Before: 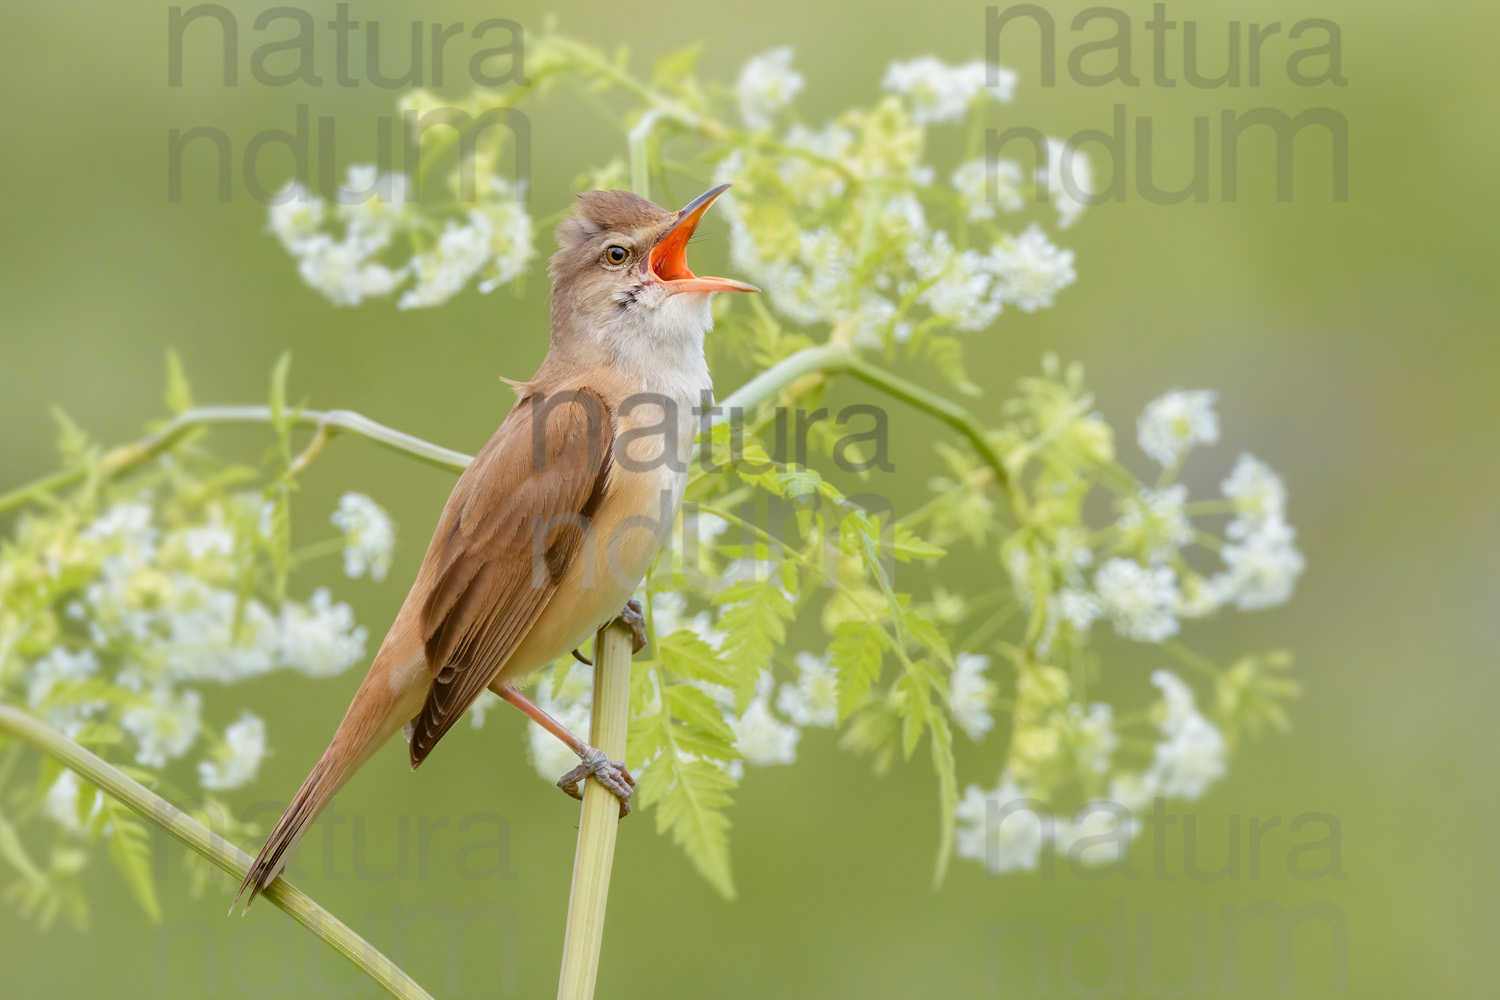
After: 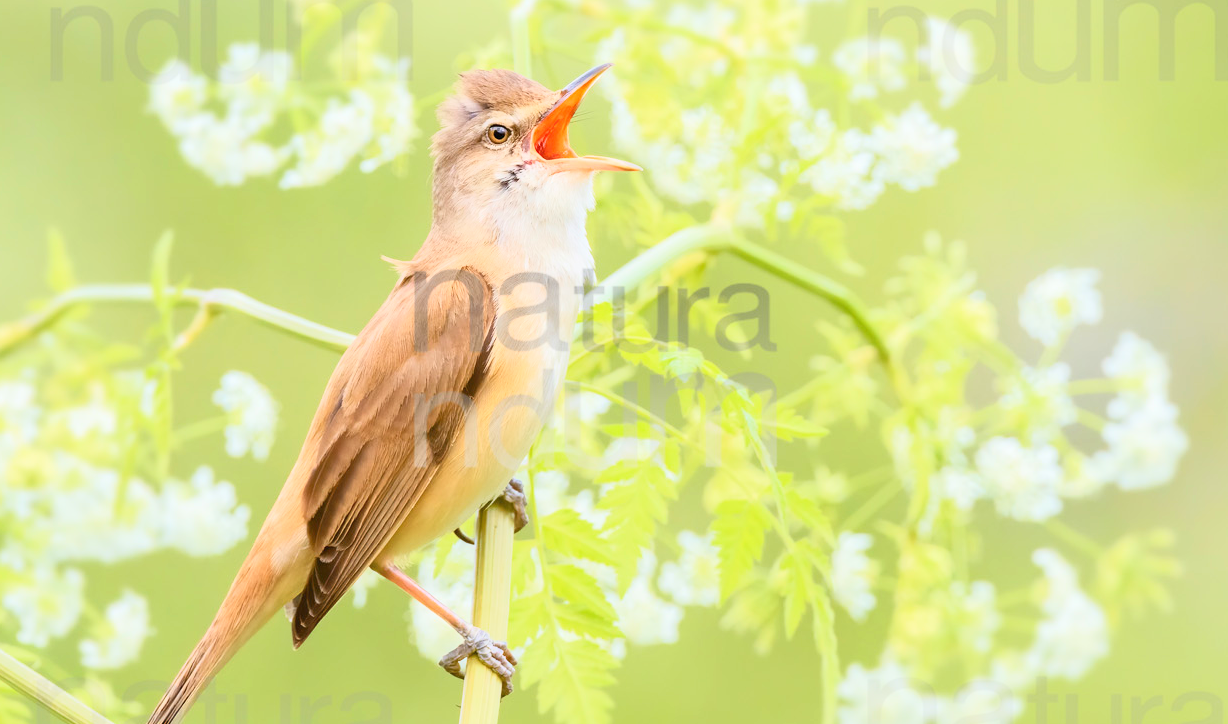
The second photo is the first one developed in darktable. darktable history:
crop: left 7.921%, top 12.102%, right 10.192%, bottom 15.408%
base curve: curves: ch0 [(0, 0) (0.088, 0.125) (0.176, 0.251) (0.354, 0.501) (0.613, 0.749) (1, 0.877)]
exposure: black level correction 0, exposure 0.697 EV, compensate exposure bias true, compensate highlight preservation false
